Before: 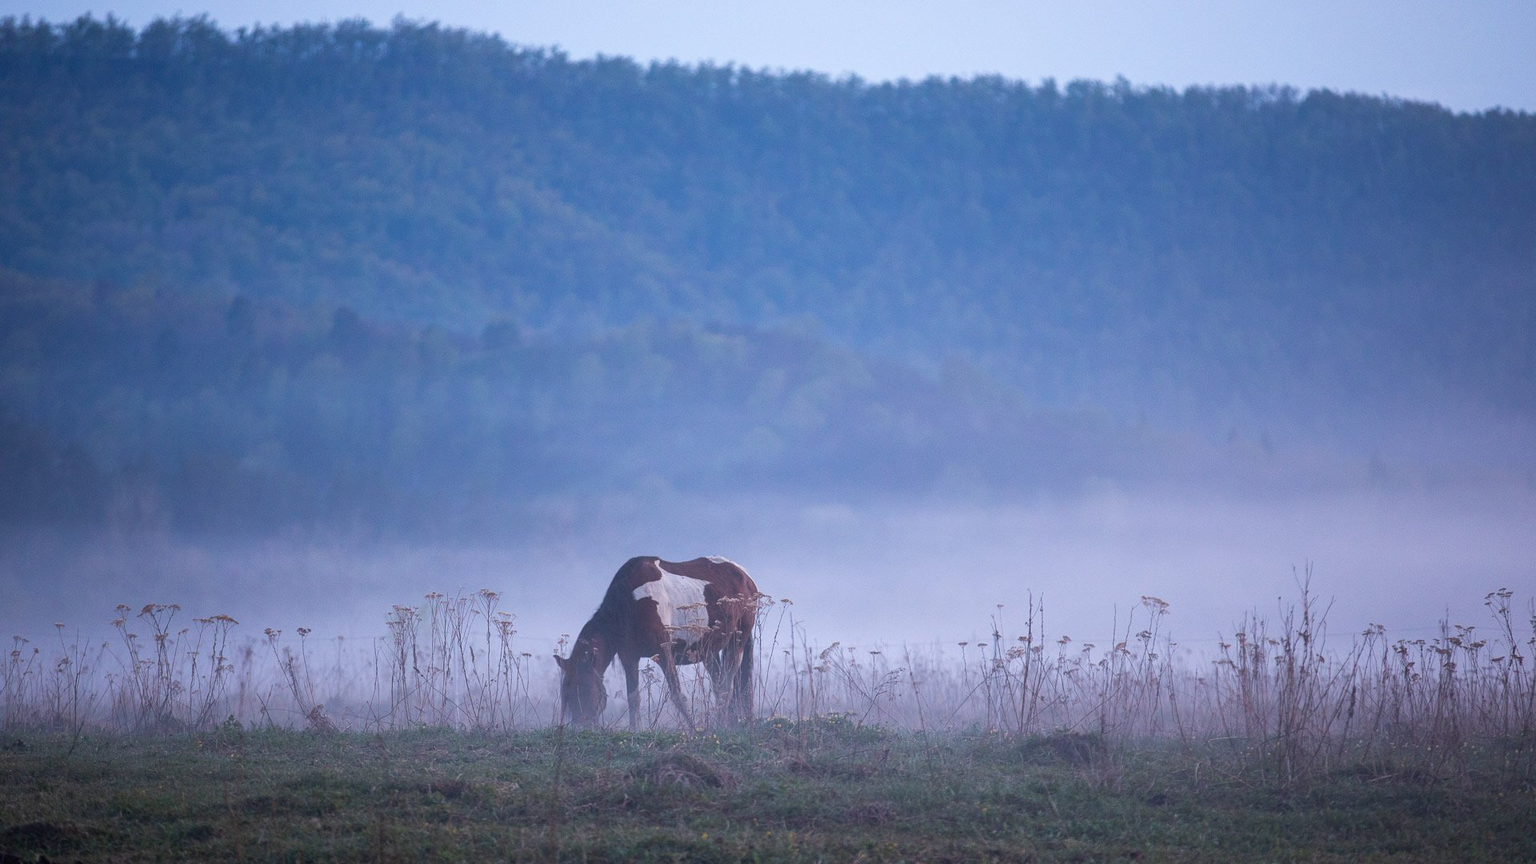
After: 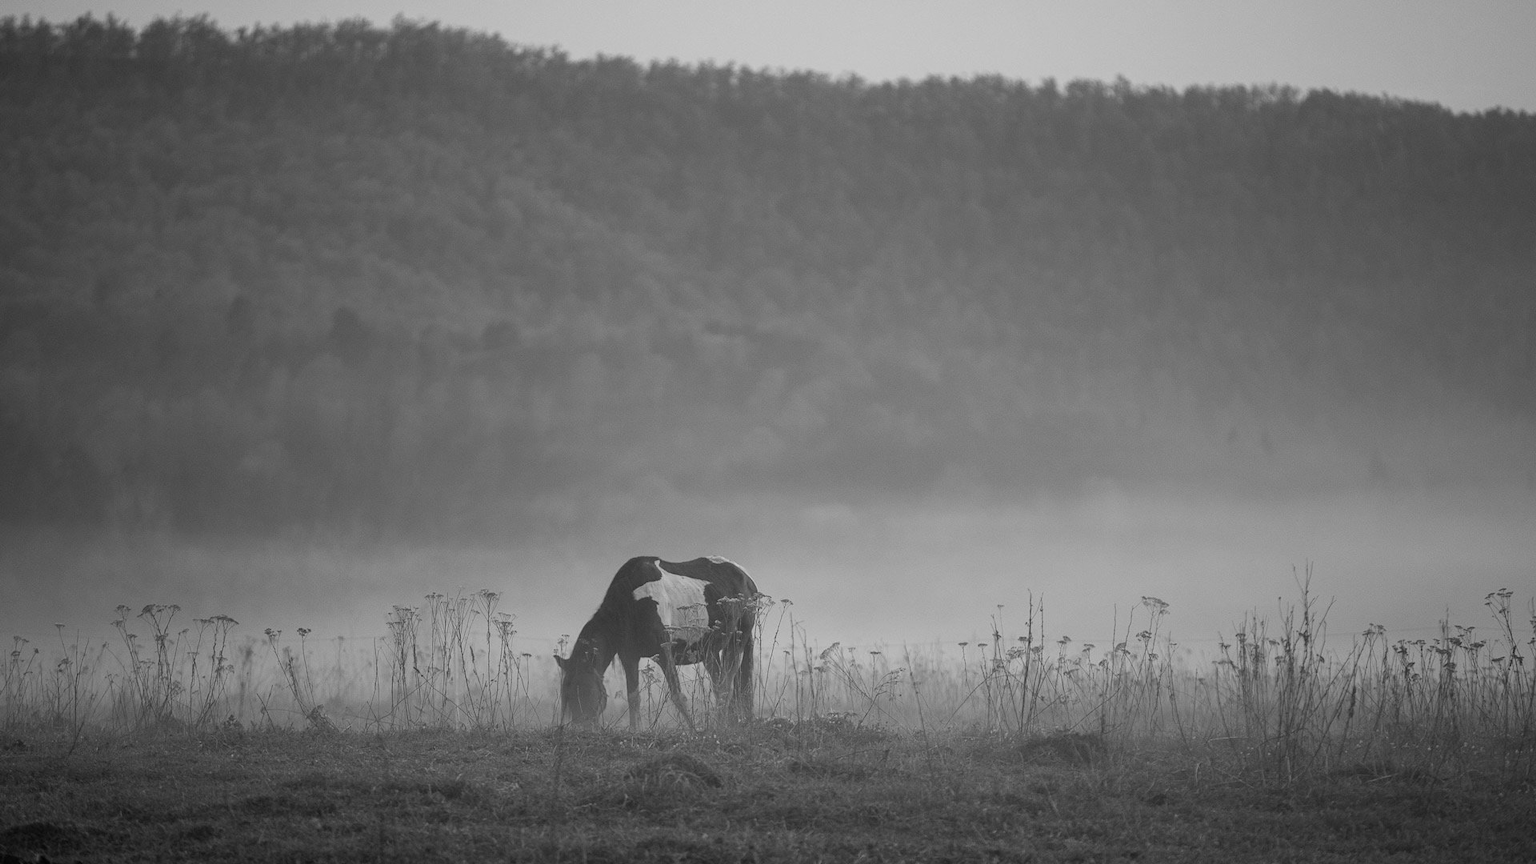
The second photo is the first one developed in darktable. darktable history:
color calibration: illuminant custom, x 0.368, y 0.373, temperature 4330.32 K
tone equalizer: on, module defaults
monochrome: a -74.22, b 78.2
